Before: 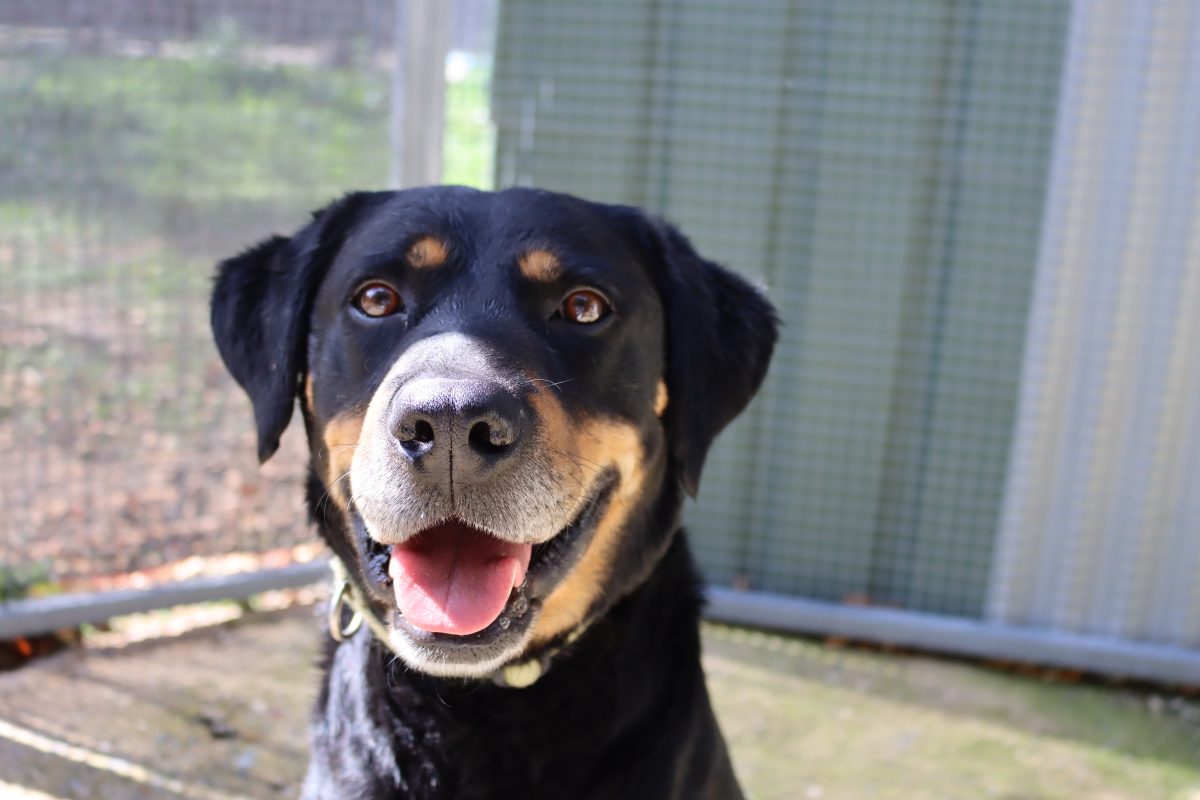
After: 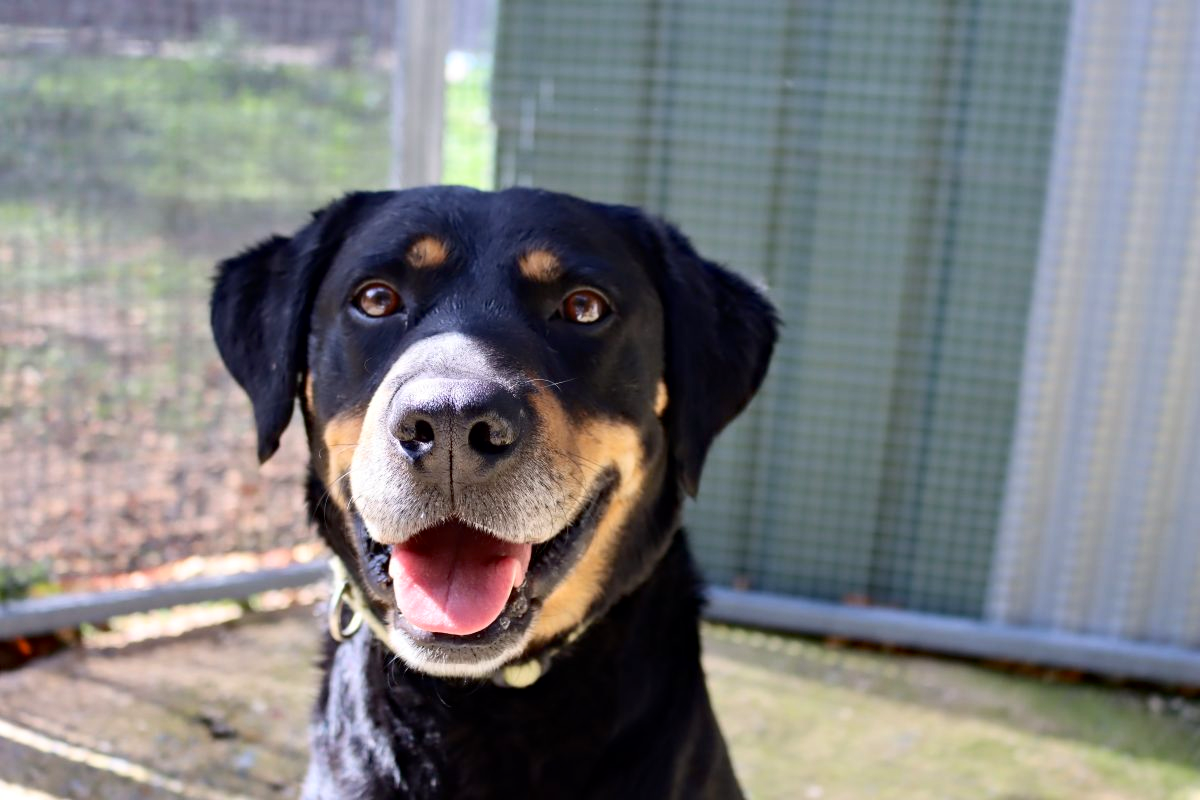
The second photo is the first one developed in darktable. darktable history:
contrast brightness saturation: contrast 0.14
exposure: black level correction 0.001, compensate highlight preservation false
haze removal: compatibility mode true, adaptive false
